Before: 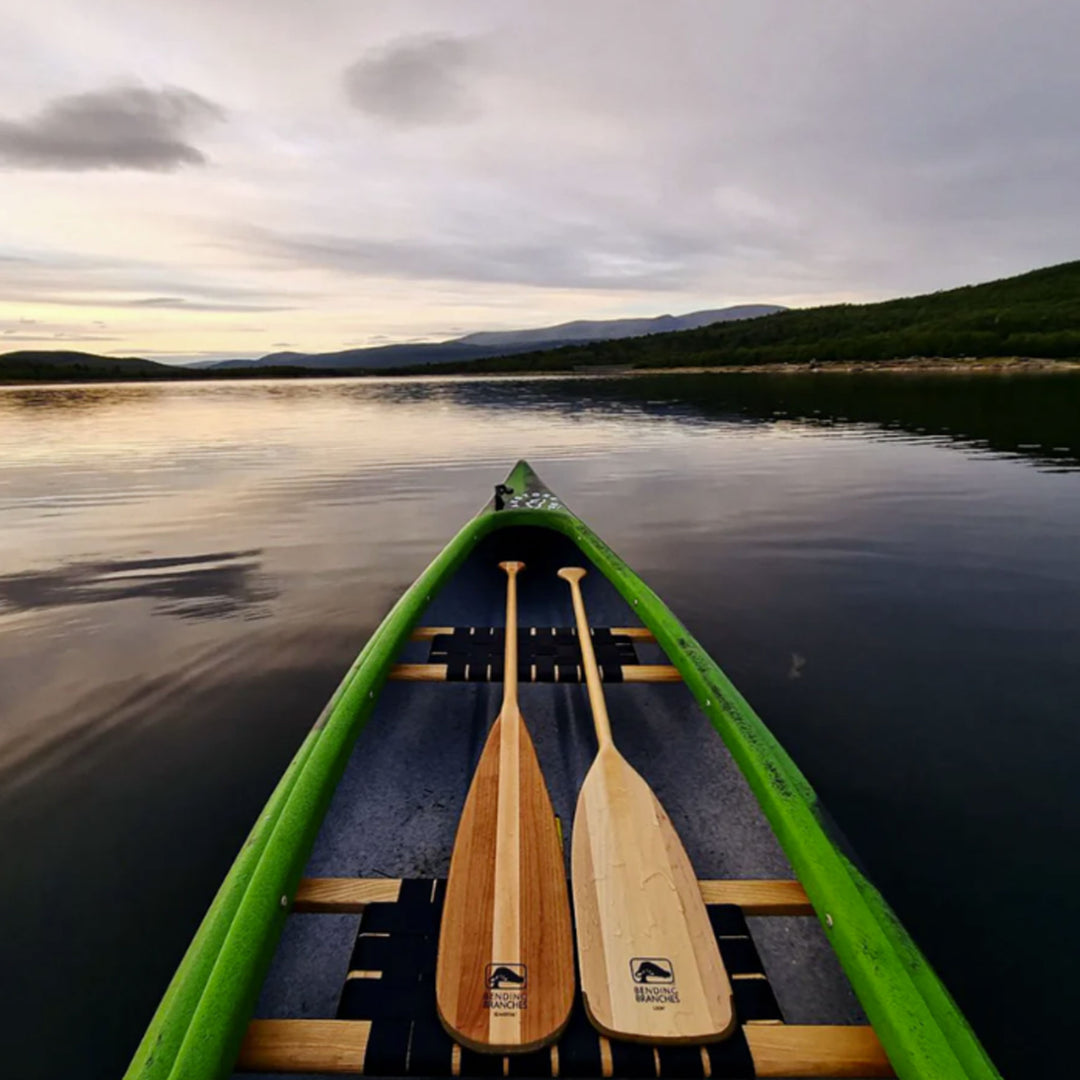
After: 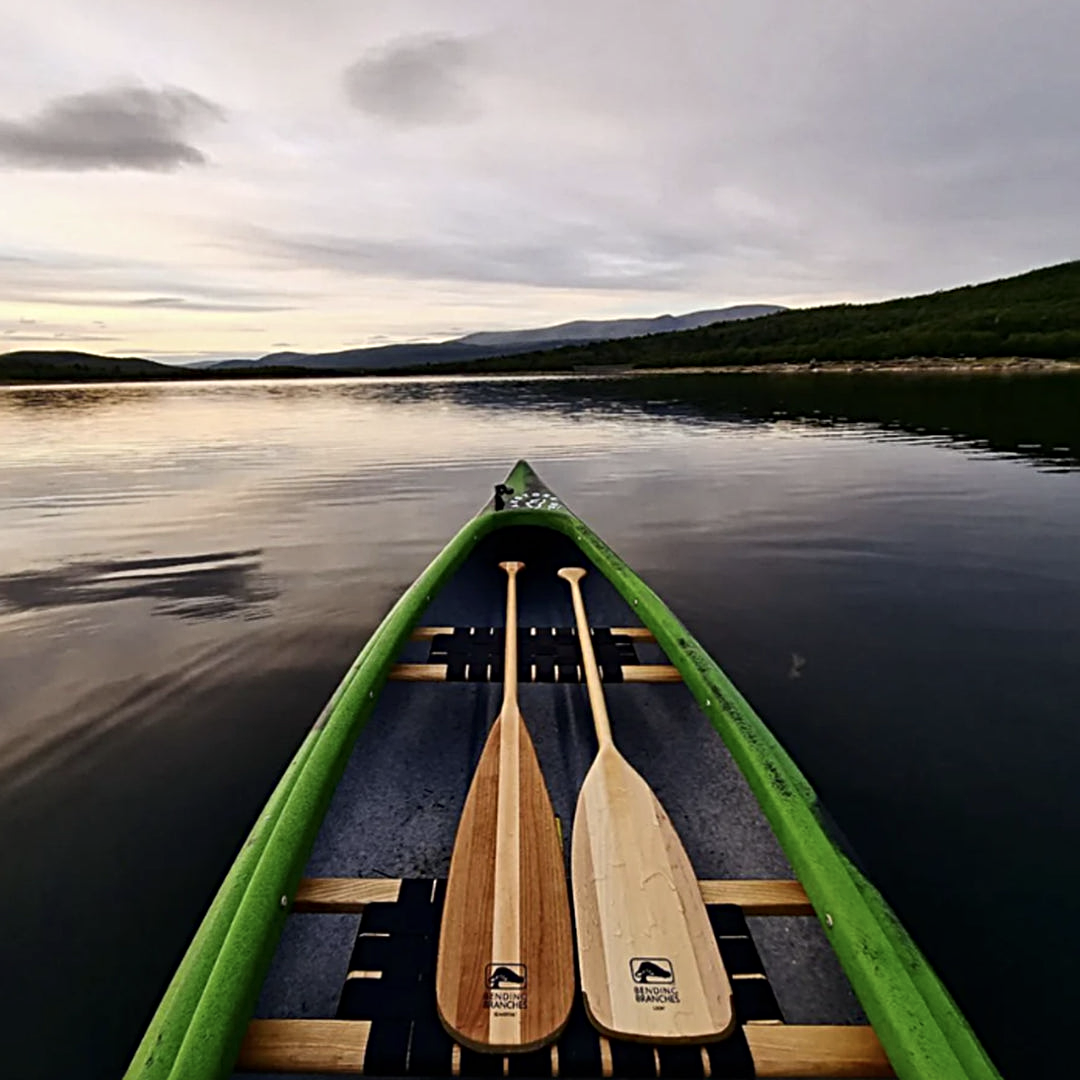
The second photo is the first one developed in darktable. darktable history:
sharpen: radius 4
contrast brightness saturation: contrast 0.11, saturation -0.17
